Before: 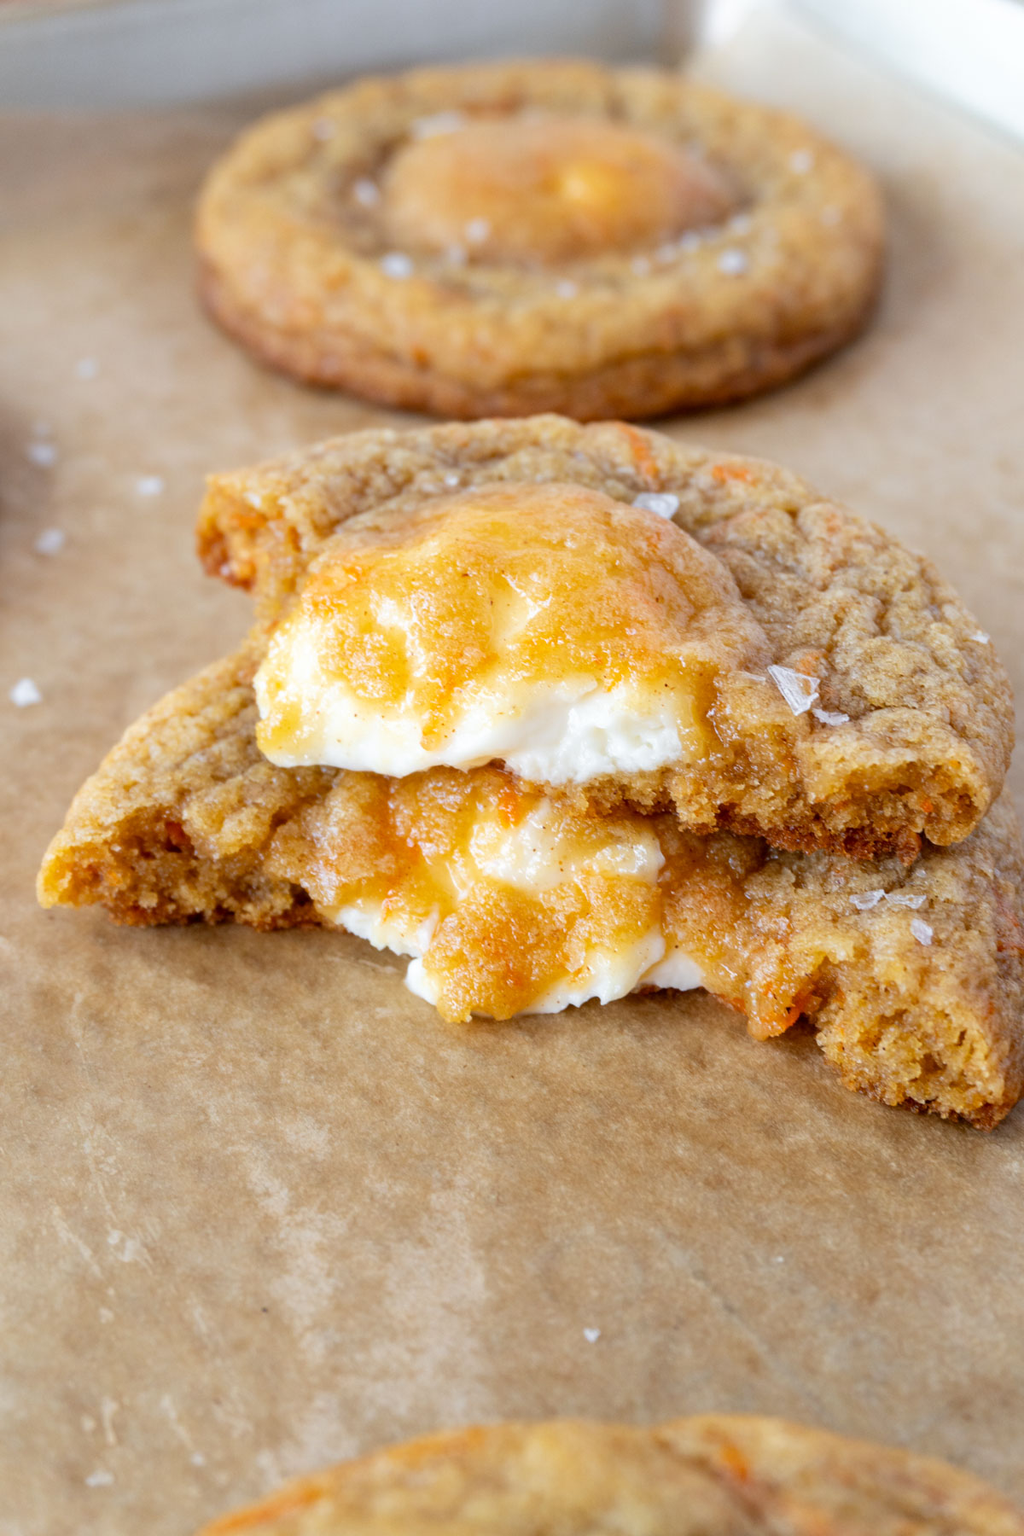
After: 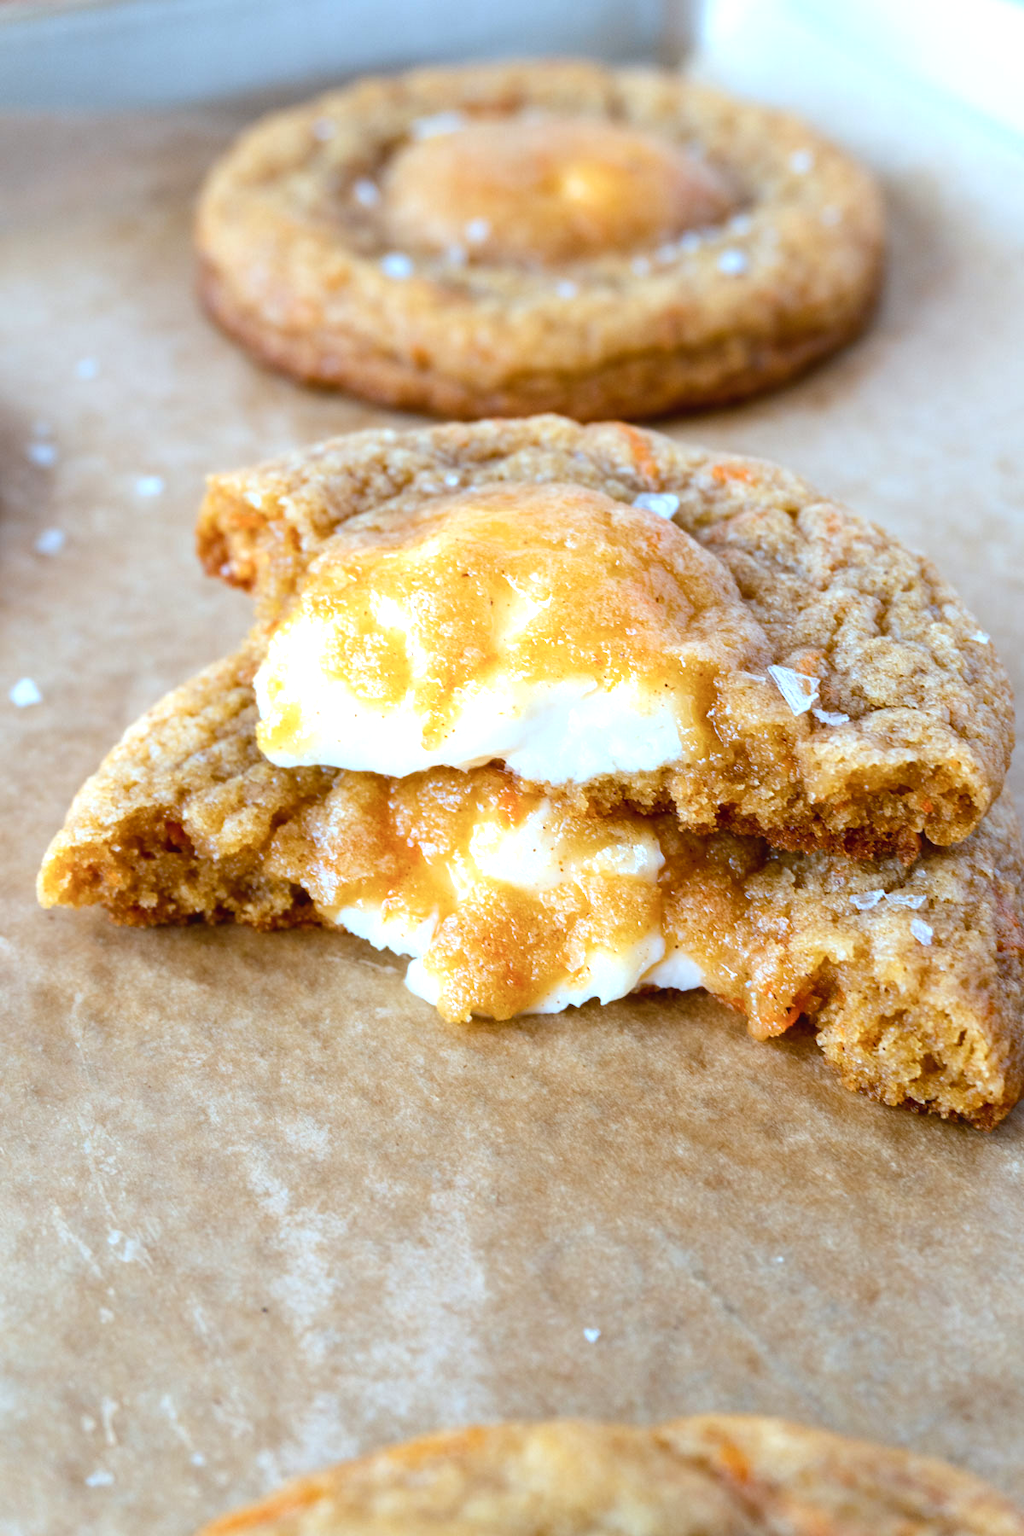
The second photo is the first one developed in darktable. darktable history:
color correction: highlights a* -9.73, highlights b* -21.22
color balance rgb: shadows lift › chroma 1%, shadows lift › hue 217.2°, power › hue 310.8°, highlights gain › chroma 1%, highlights gain › hue 54°, global offset › luminance 0.5%, global offset › hue 171.6°, perceptual saturation grading › global saturation 14.09%, perceptual saturation grading › highlights -25%, perceptual saturation grading › shadows 30%, perceptual brilliance grading › highlights 13.42%, perceptual brilliance grading › mid-tones 8.05%, perceptual brilliance grading › shadows -17.45%, global vibrance 25%
